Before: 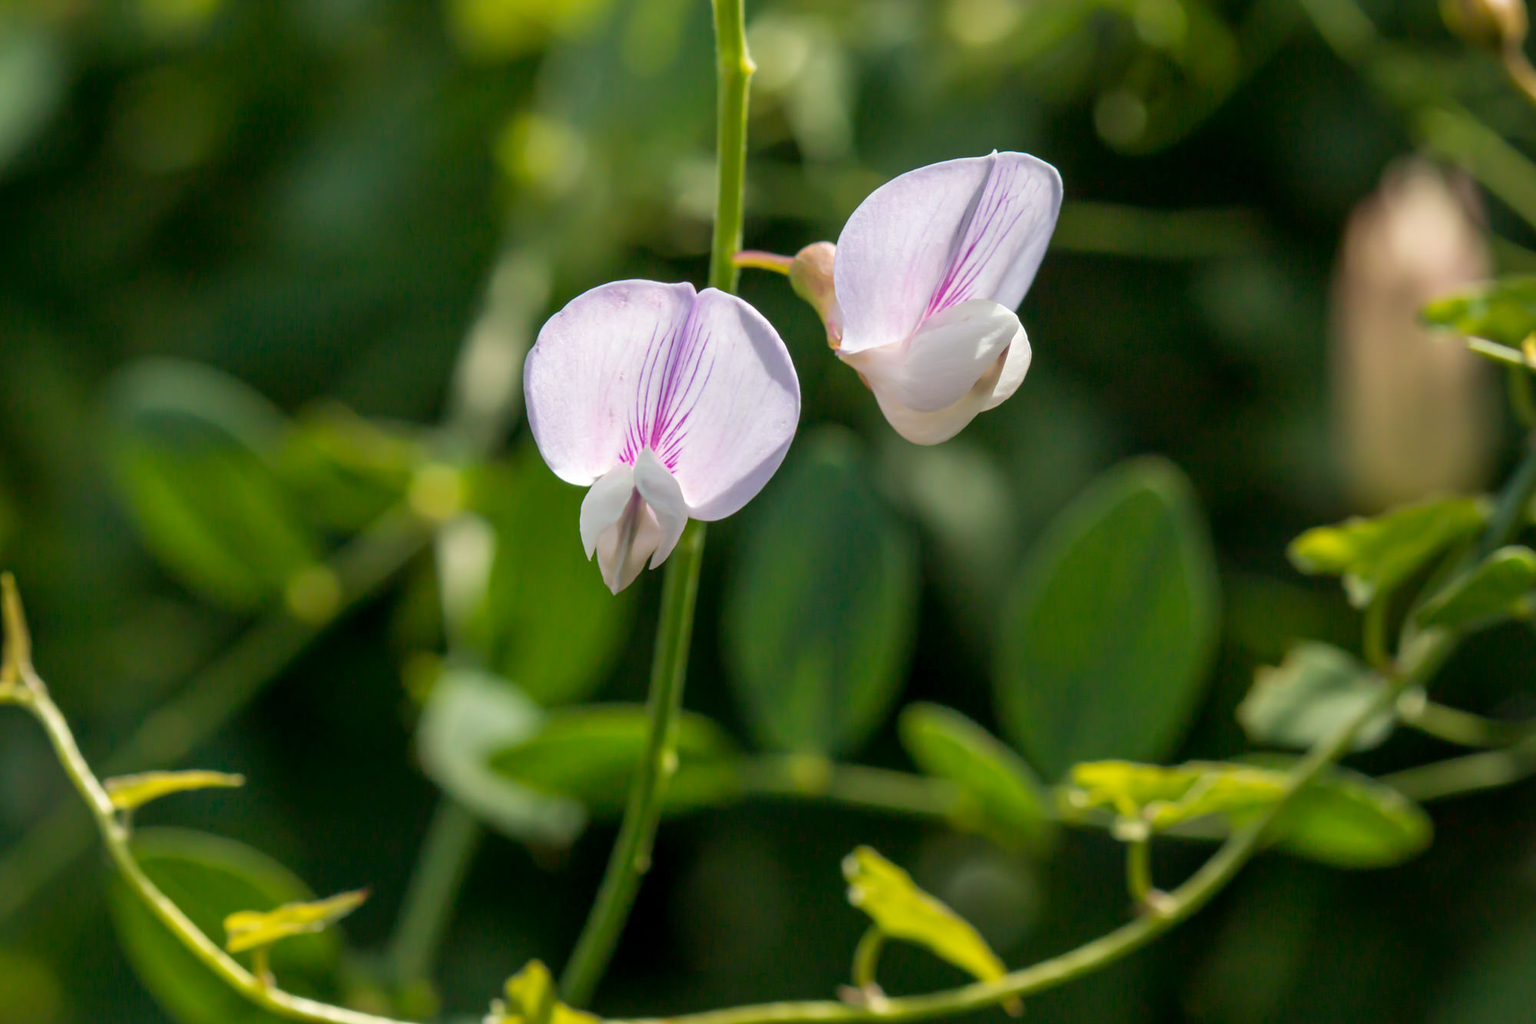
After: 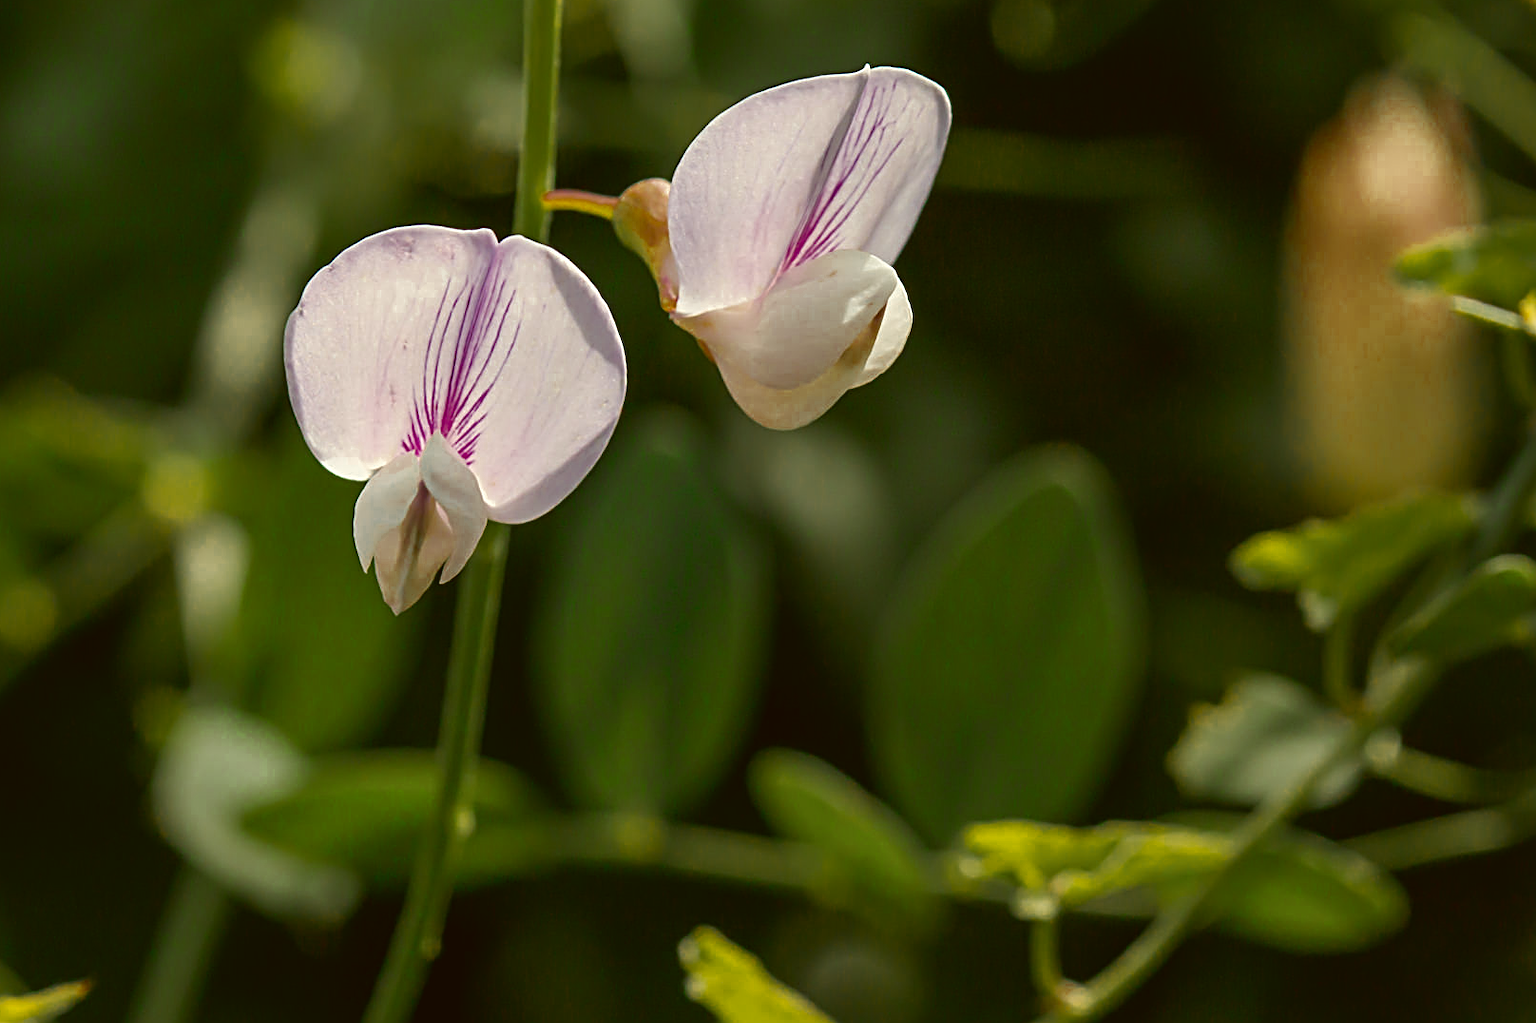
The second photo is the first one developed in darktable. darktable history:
color correction: highlights a* -1.43, highlights b* 10.12, shadows a* 0.395, shadows b* 19.35
crop: left 19.159%, top 9.58%, bottom 9.58%
contrast brightness saturation: contrast -0.08, brightness -0.04, saturation -0.11
color balance: gamma [0.9, 0.988, 0.975, 1.025], gain [1.05, 1, 1, 1]
color zones: curves: ch0 [(0.11, 0.396) (0.195, 0.36) (0.25, 0.5) (0.303, 0.412) (0.357, 0.544) (0.75, 0.5) (0.967, 0.328)]; ch1 [(0, 0.468) (0.112, 0.512) (0.202, 0.6) (0.25, 0.5) (0.307, 0.352) (0.357, 0.544) (0.75, 0.5) (0.963, 0.524)]
sharpen: radius 2.817, amount 0.715
